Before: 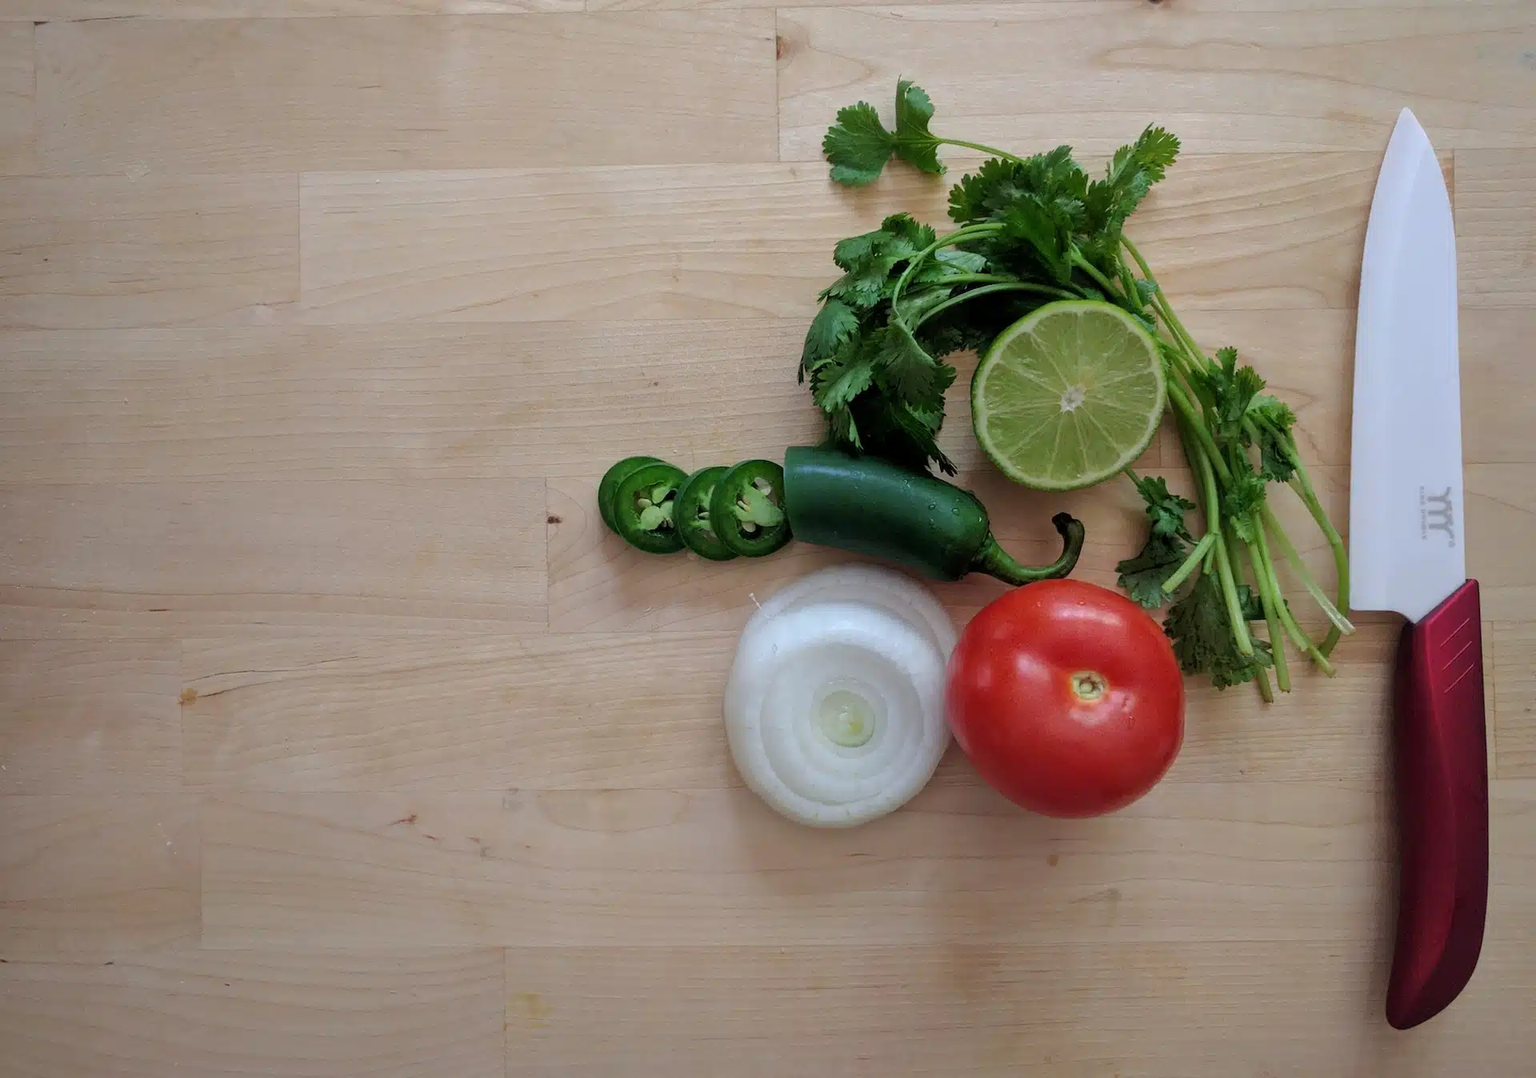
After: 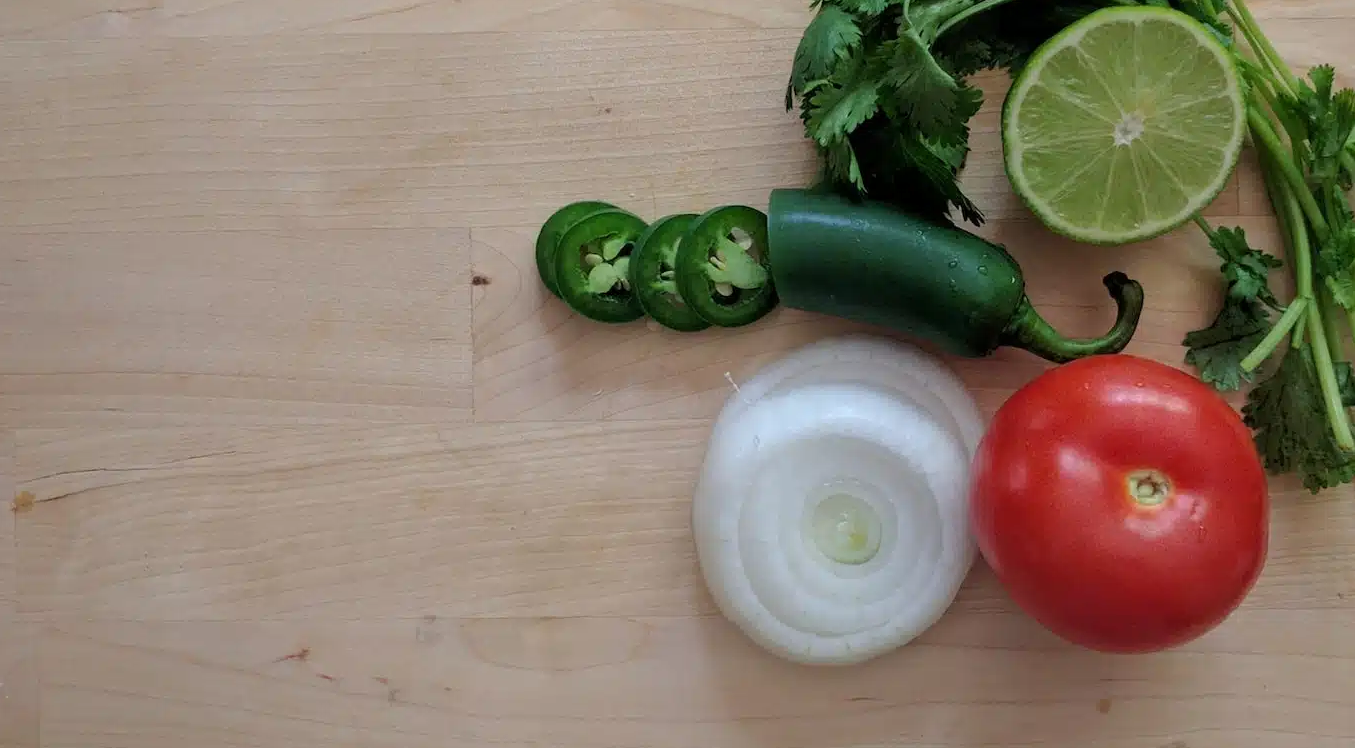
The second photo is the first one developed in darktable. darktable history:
crop: left 11.093%, top 27.46%, right 18.325%, bottom 16.965%
